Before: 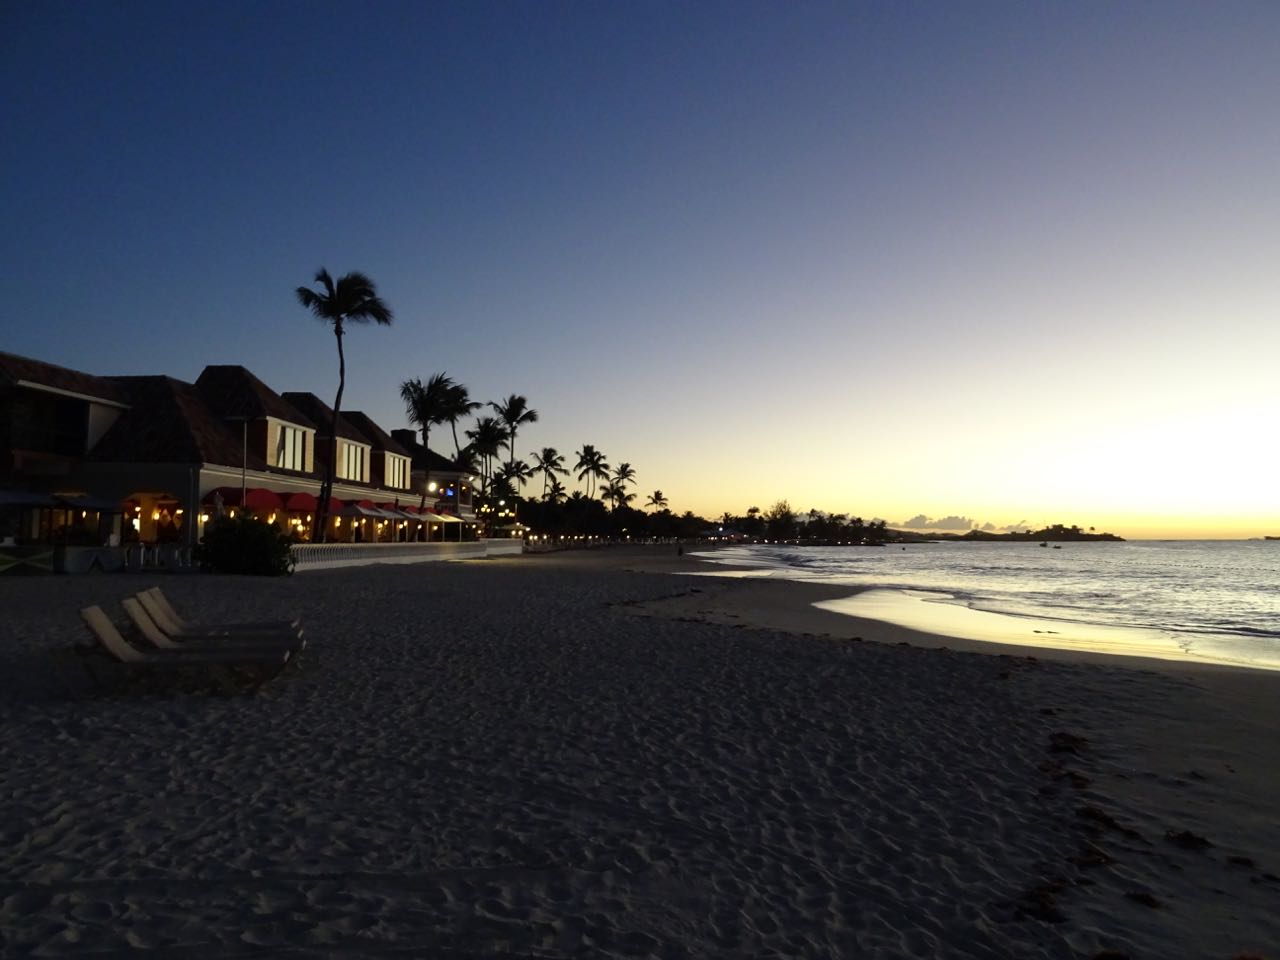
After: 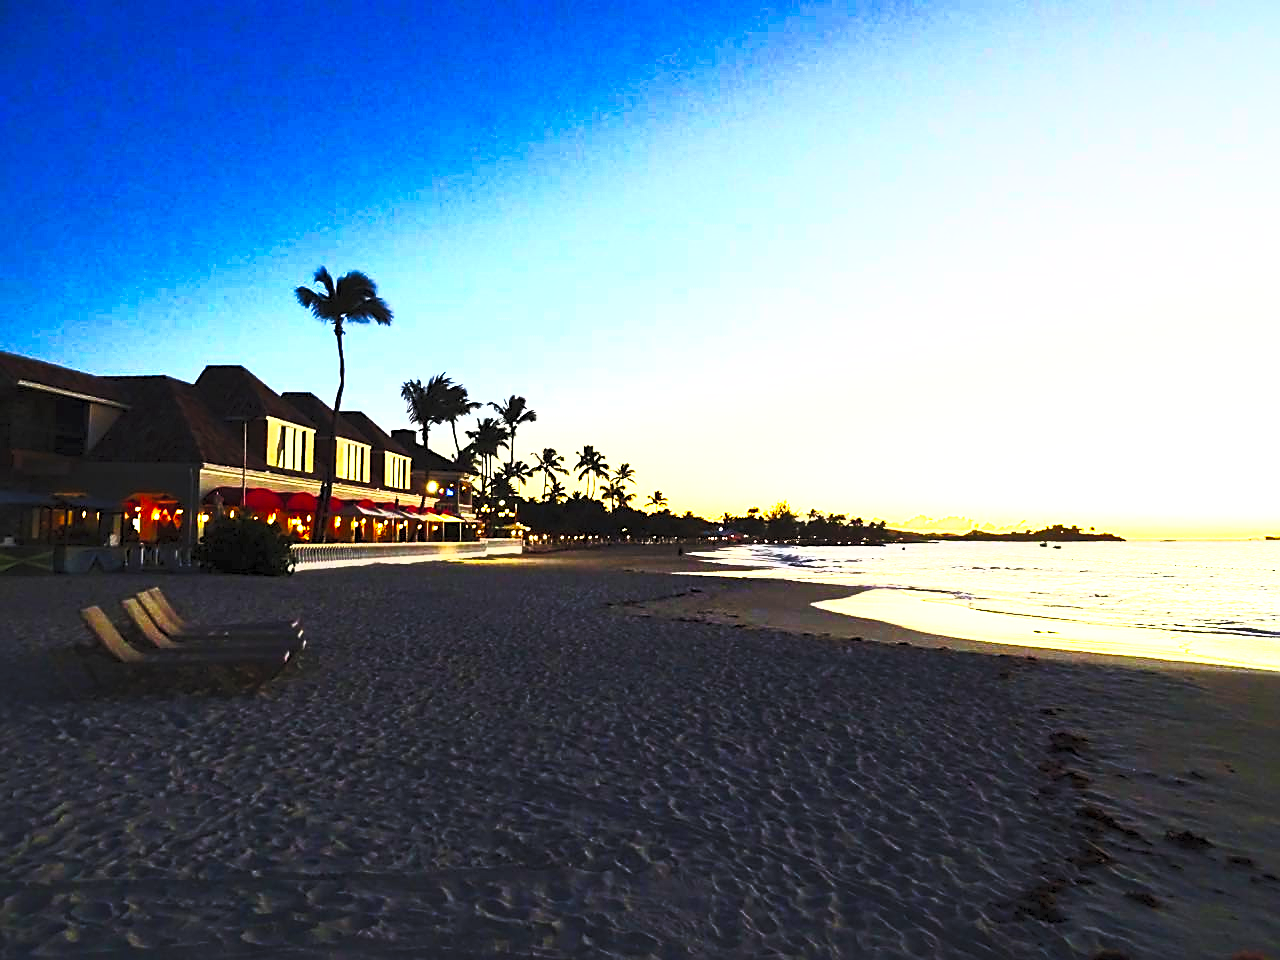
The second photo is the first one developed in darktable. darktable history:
base curve: curves: ch0 [(0, 0) (0.026, 0.03) (0.109, 0.232) (0.351, 0.748) (0.669, 0.968) (1, 1)], preserve colors none
contrast brightness saturation: contrast 1, brightness 1, saturation 1
sharpen: on, module defaults
local contrast: mode bilateral grid, contrast 25, coarseness 60, detail 151%, midtone range 0.2
